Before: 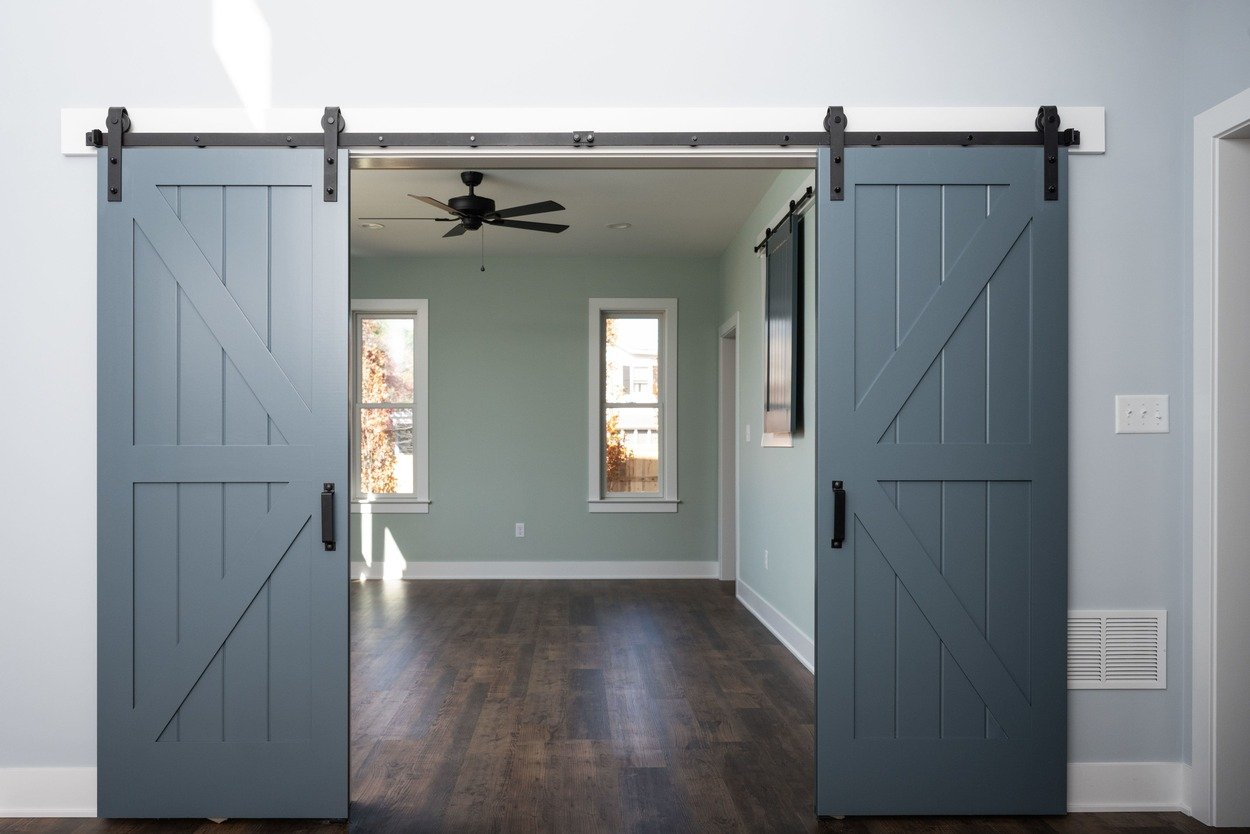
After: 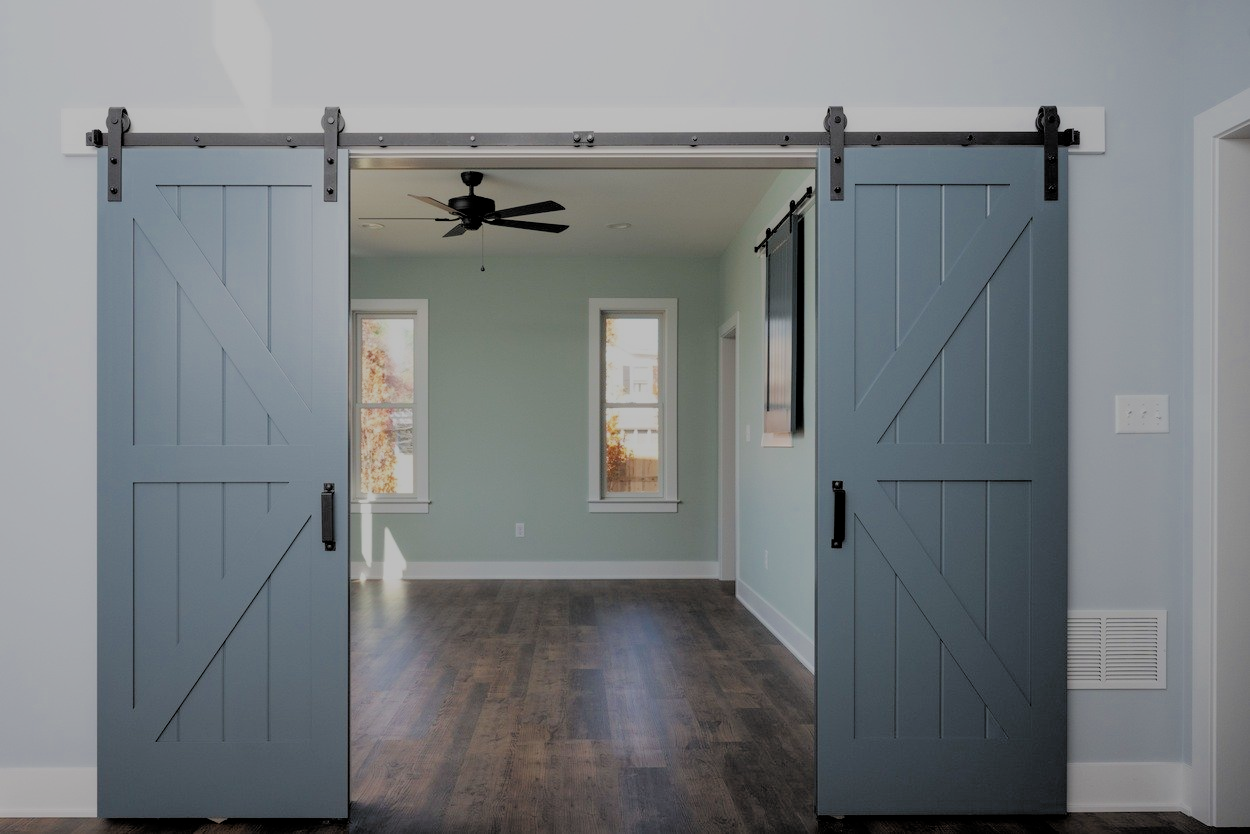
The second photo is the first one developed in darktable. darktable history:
filmic rgb: middle gray luminance 3.48%, black relative exposure -5.99 EV, white relative exposure 6.36 EV, dynamic range scaling 21.72%, target black luminance 0%, hardness 2.32, latitude 45.97%, contrast 0.783, highlights saturation mix 99.9%, shadows ↔ highlights balance 0.07%
